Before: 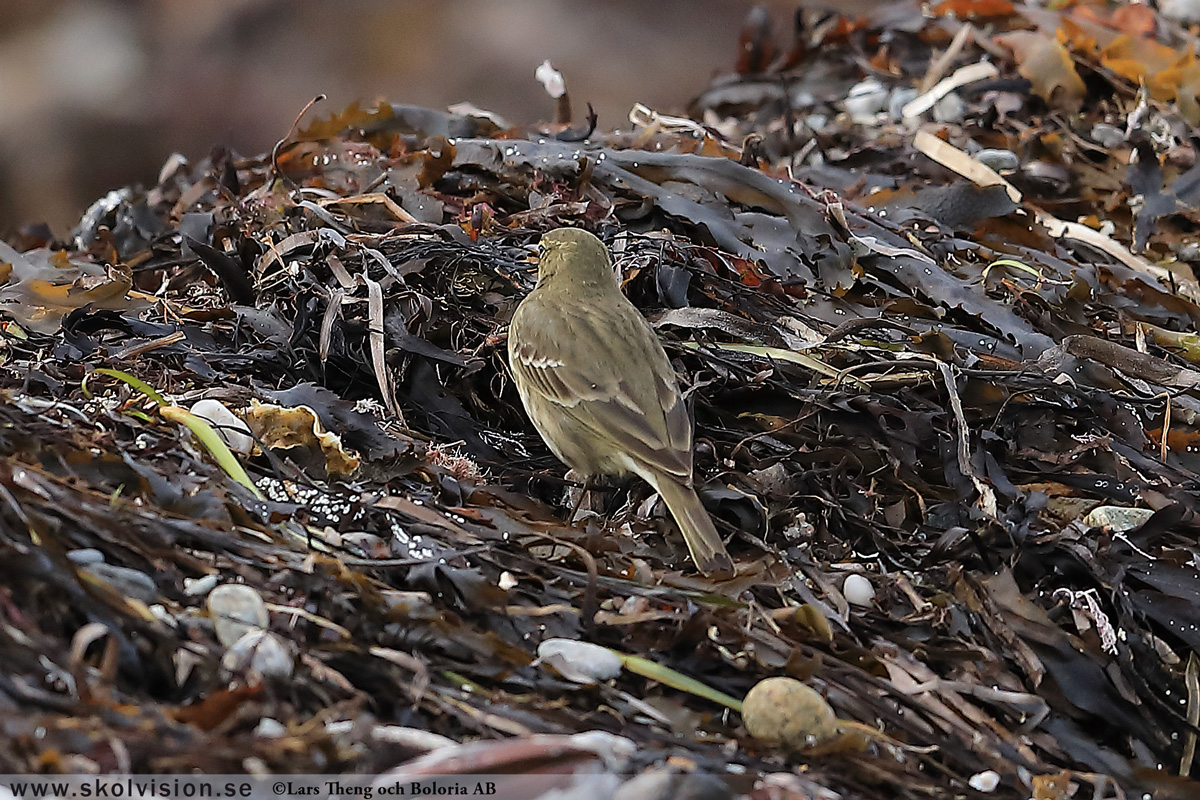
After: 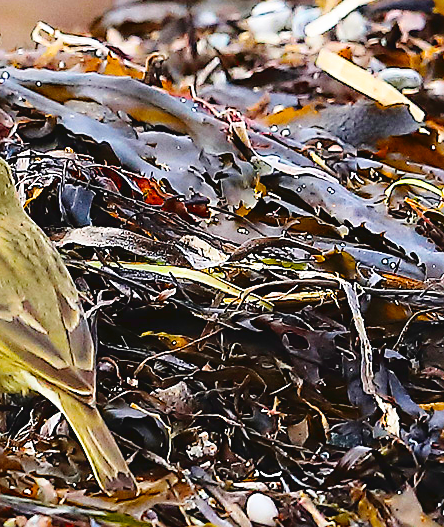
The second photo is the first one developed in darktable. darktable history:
crop and rotate: left 49.813%, top 10.133%, right 13.15%, bottom 23.917%
tone curve: curves: ch0 [(0, 0.036) (0.119, 0.115) (0.466, 0.498) (0.715, 0.767) (0.817, 0.865) (1, 0.998)]; ch1 [(0, 0) (0.377, 0.416) (0.44, 0.461) (0.487, 0.49) (0.514, 0.517) (0.536, 0.577) (0.66, 0.724) (1, 1)]; ch2 [(0, 0) (0.38, 0.405) (0.463, 0.443) (0.492, 0.486) (0.526, 0.541) (0.578, 0.598) (0.653, 0.698) (1, 1)], color space Lab, linked channels, preserve colors none
color balance rgb: linear chroma grading › global chroma 23.01%, perceptual saturation grading › global saturation 31.317%, global vibrance 34.798%
sharpen: on, module defaults
base curve: curves: ch0 [(0, 0) (0.008, 0.007) (0.022, 0.029) (0.048, 0.089) (0.092, 0.197) (0.191, 0.399) (0.275, 0.534) (0.357, 0.65) (0.477, 0.78) (0.542, 0.833) (0.799, 0.973) (1, 1)], preserve colors none
